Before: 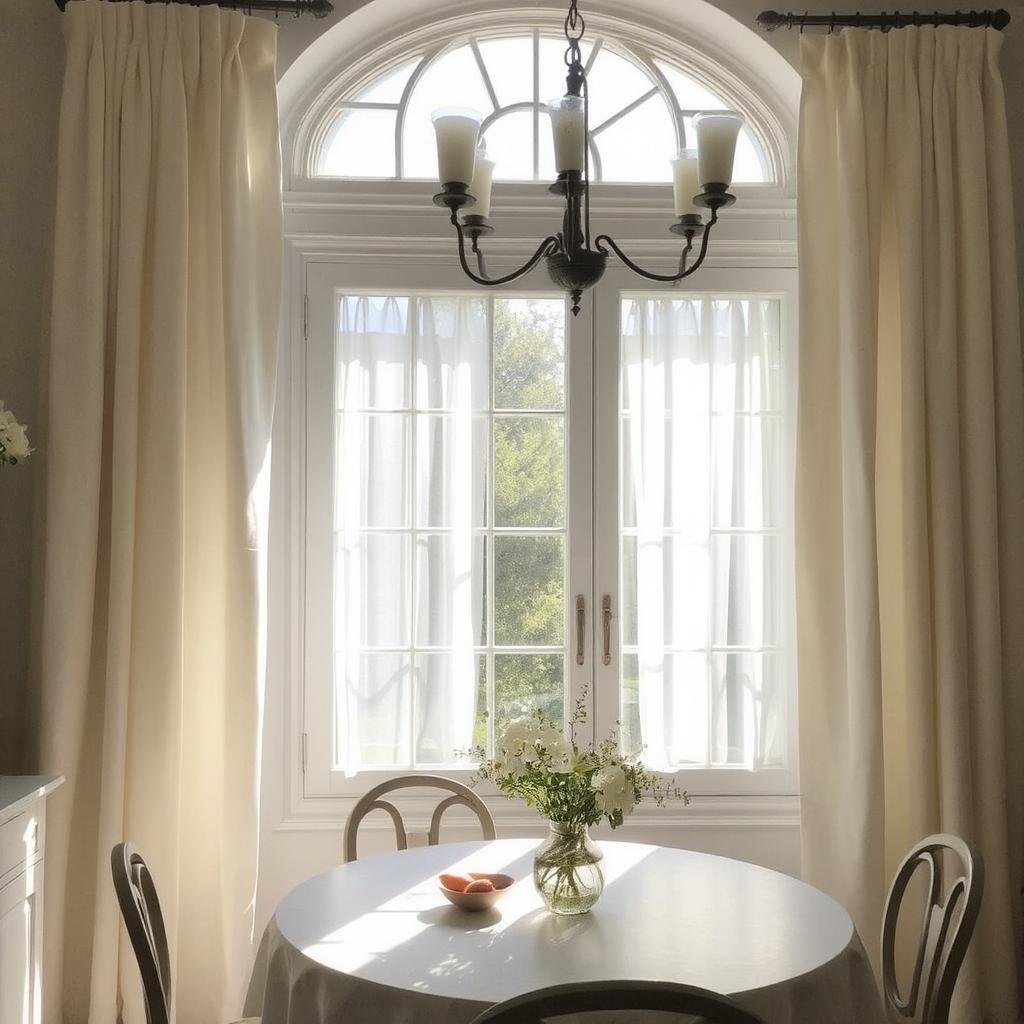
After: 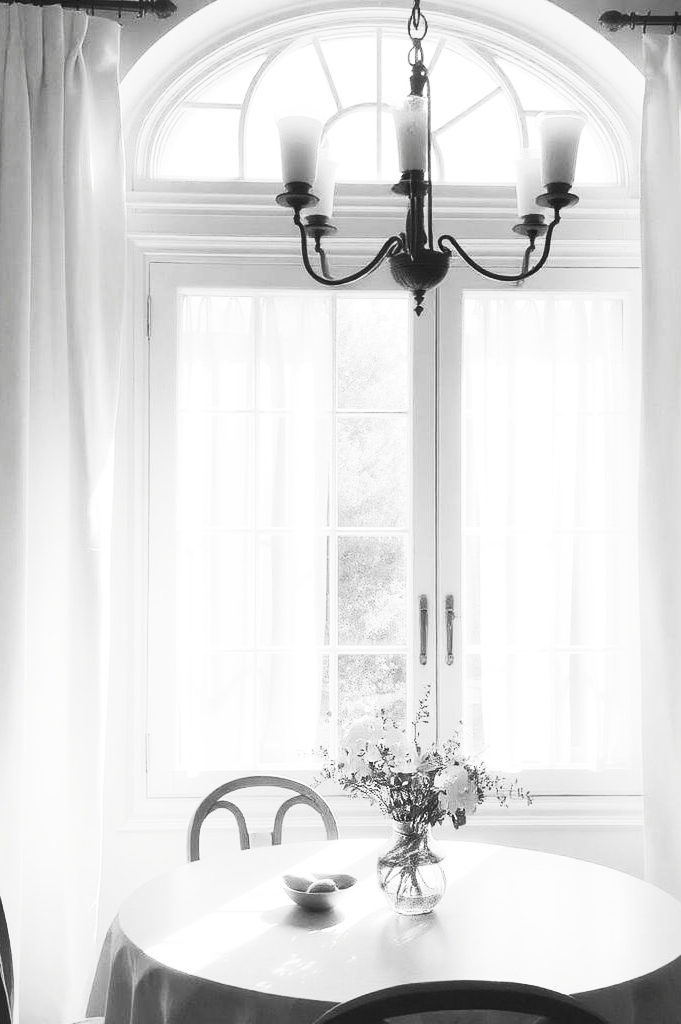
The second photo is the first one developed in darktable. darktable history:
contrast brightness saturation: contrast 0.52, brightness 0.476, saturation -0.997
crop and rotate: left 15.41%, right 18.05%
